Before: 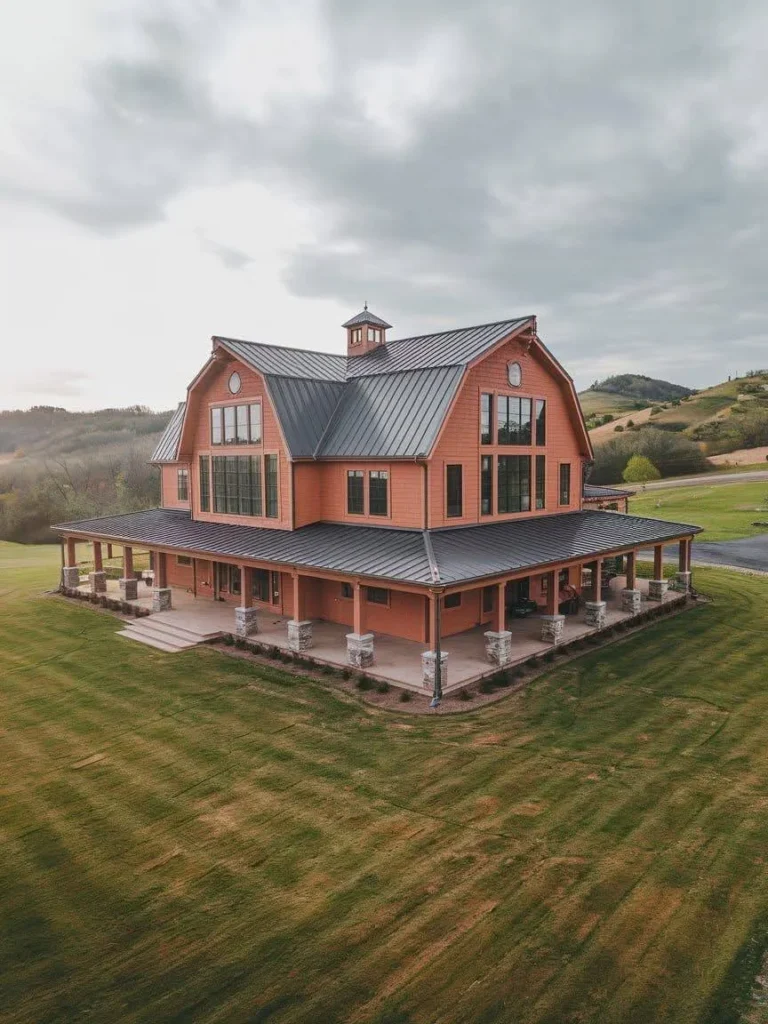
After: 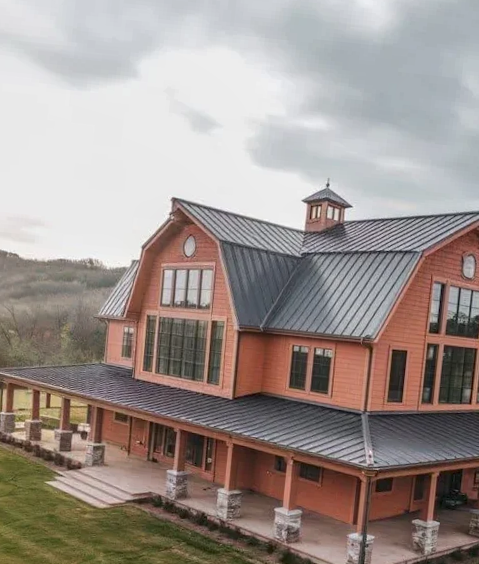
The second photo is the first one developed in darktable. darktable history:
crop and rotate: angle -5.9°, left 2.222%, top 6.969%, right 27.158%, bottom 30.662%
local contrast: on, module defaults
